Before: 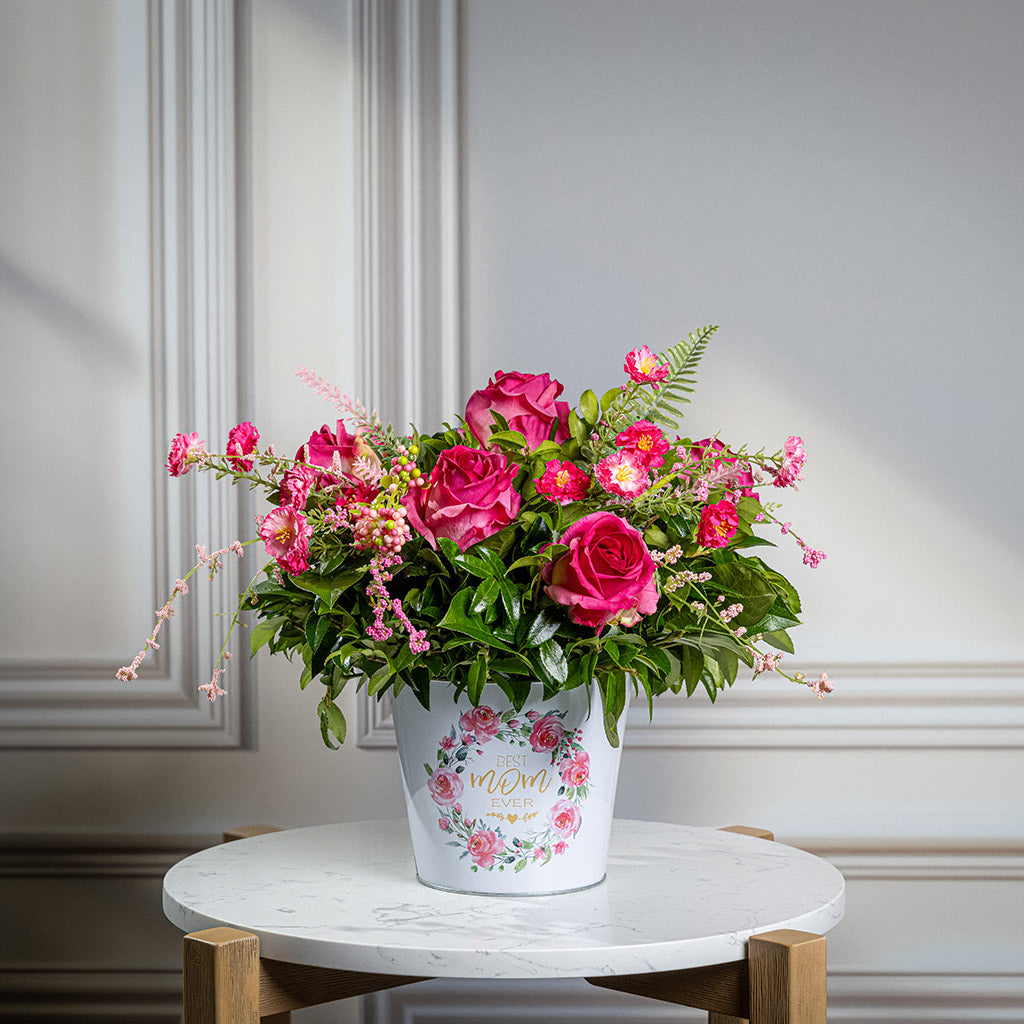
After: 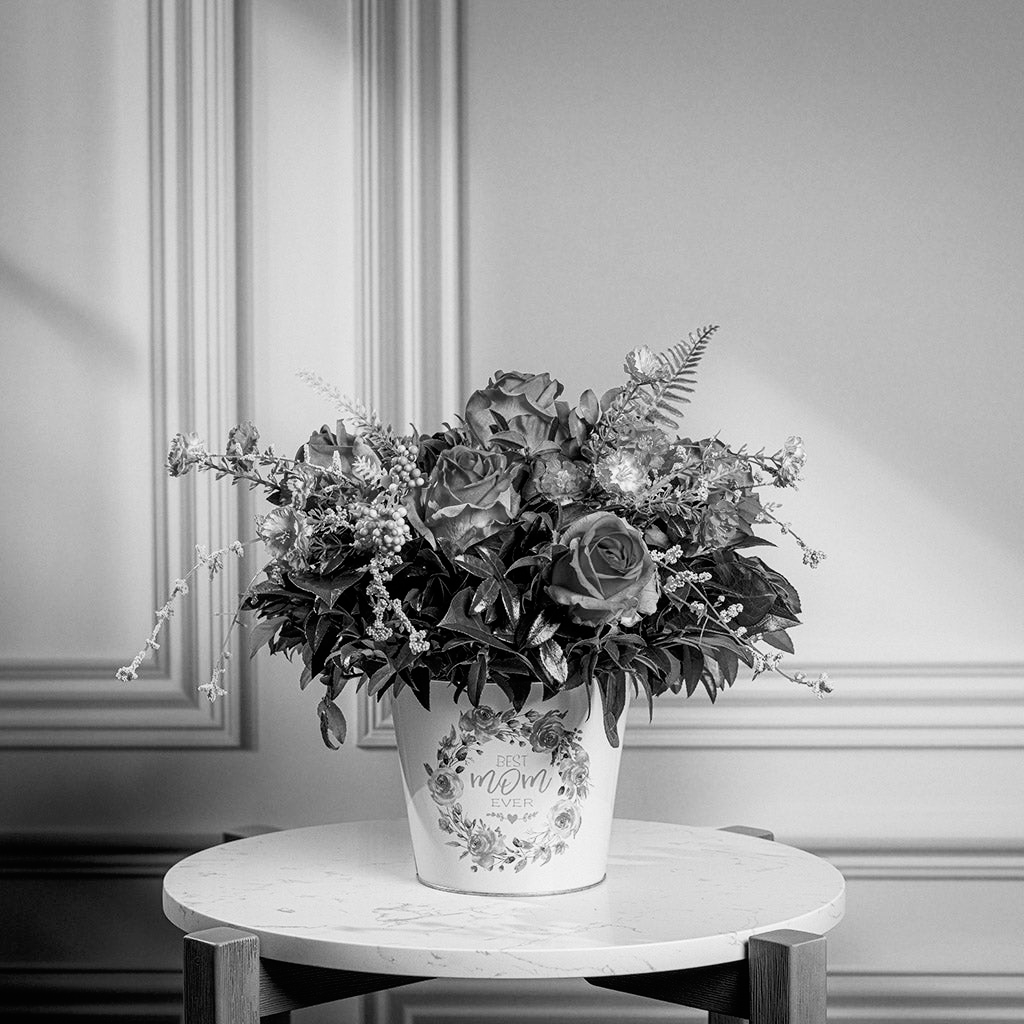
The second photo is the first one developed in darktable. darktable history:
tone curve: curves: ch0 [(0, 0) (0.118, 0.034) (0.182, 0.124) (0.265, 0.214) (0.504, 0.508) (0.783, 0.825) (1, 1)], color space Lab, linked channels, preserve colors none
color calibration "t3mujinpack channel mixer": output gray [0.22, 0.42, 0.37, 0], gray › normalize channels true, illuminant same as pipeline (D50), adaptation XYZ, x 0.346, y 0.359, gamut compression 0
